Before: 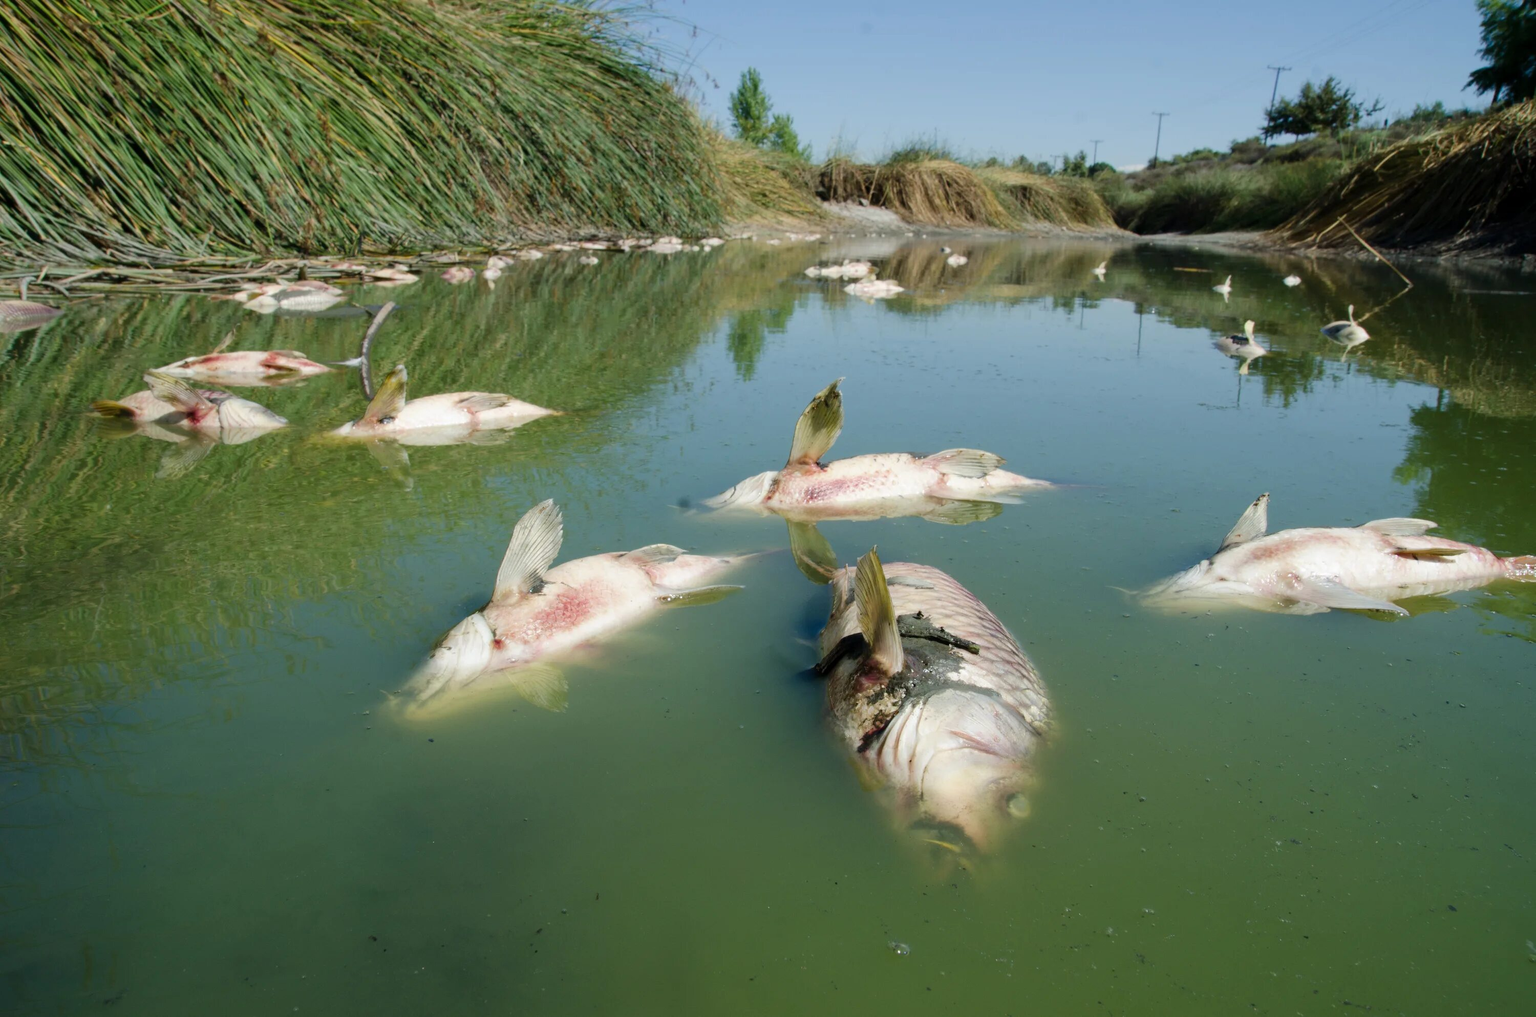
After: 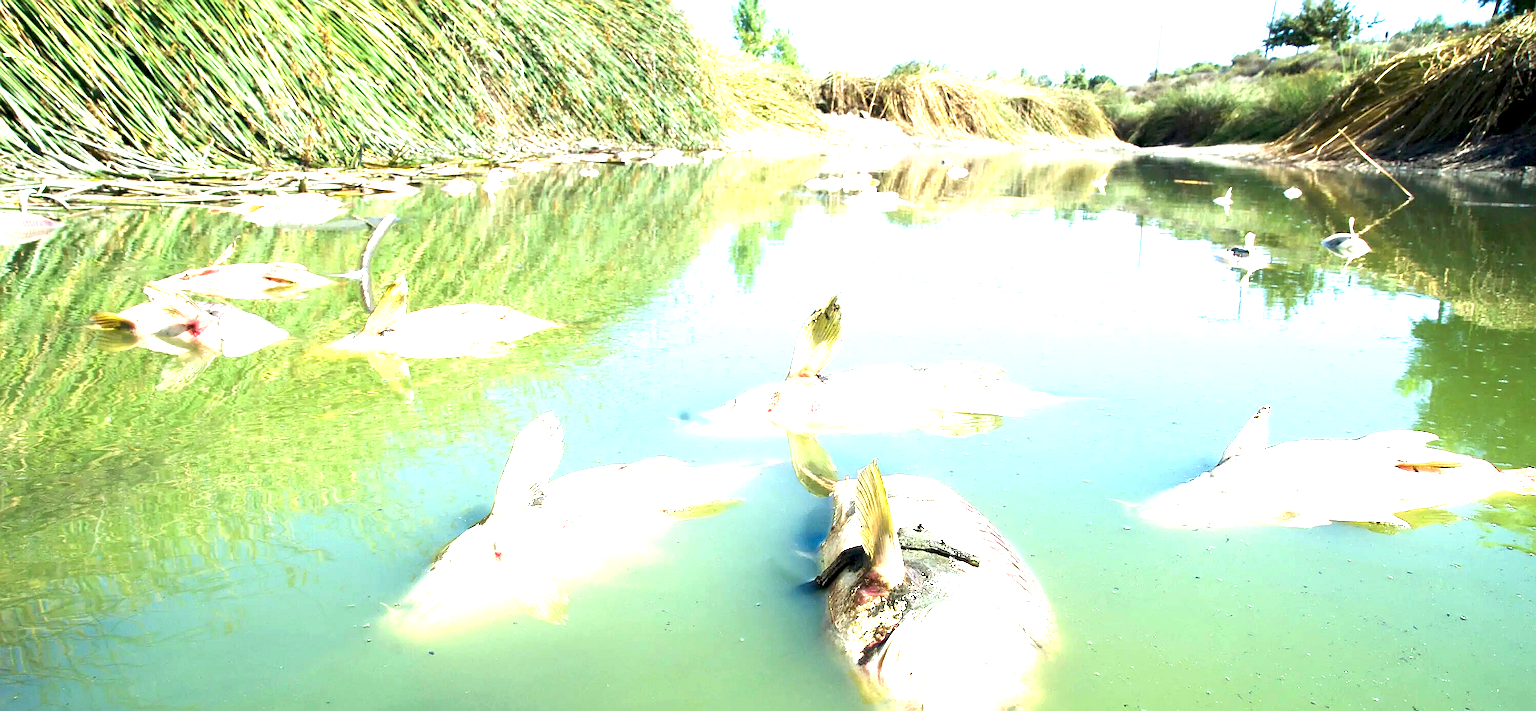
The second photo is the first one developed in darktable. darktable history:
sharpen: radius 1.373, amount 1.241, threshold 0.812
crop and rotate: top 8.677%, bottom 21.401%
exposure: black level correction 0.001, exposure 2.581 EV, compensate highlight preservation false
